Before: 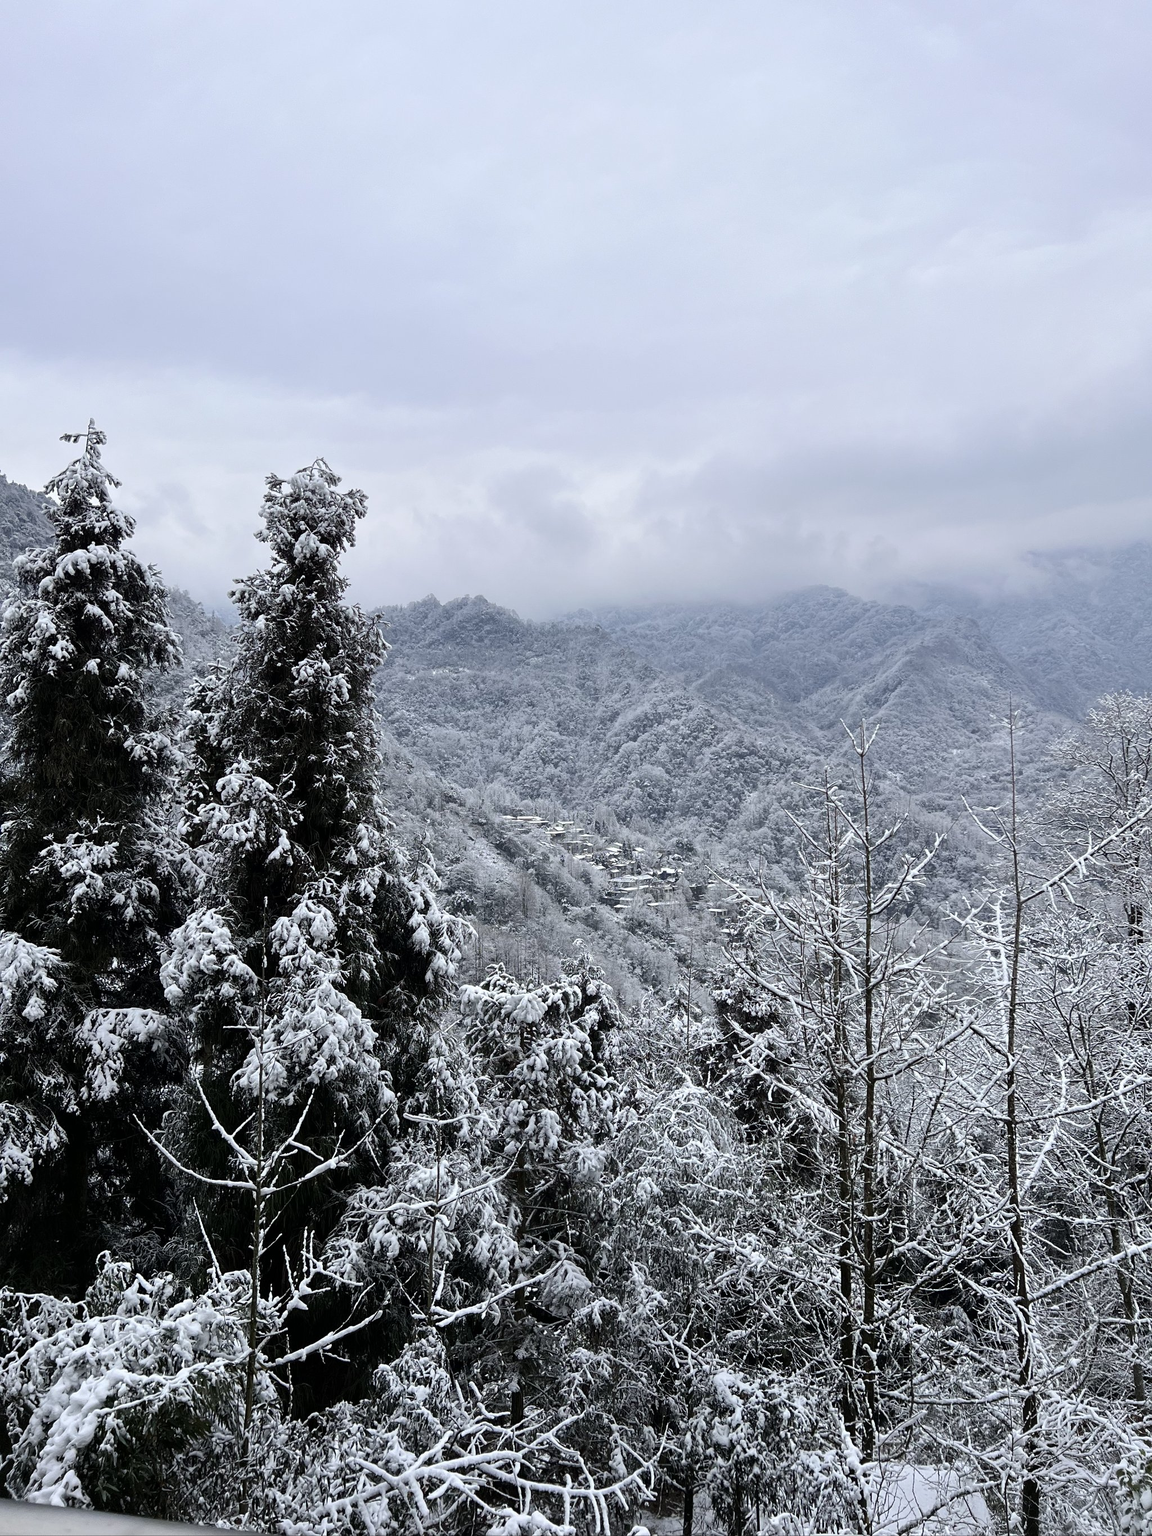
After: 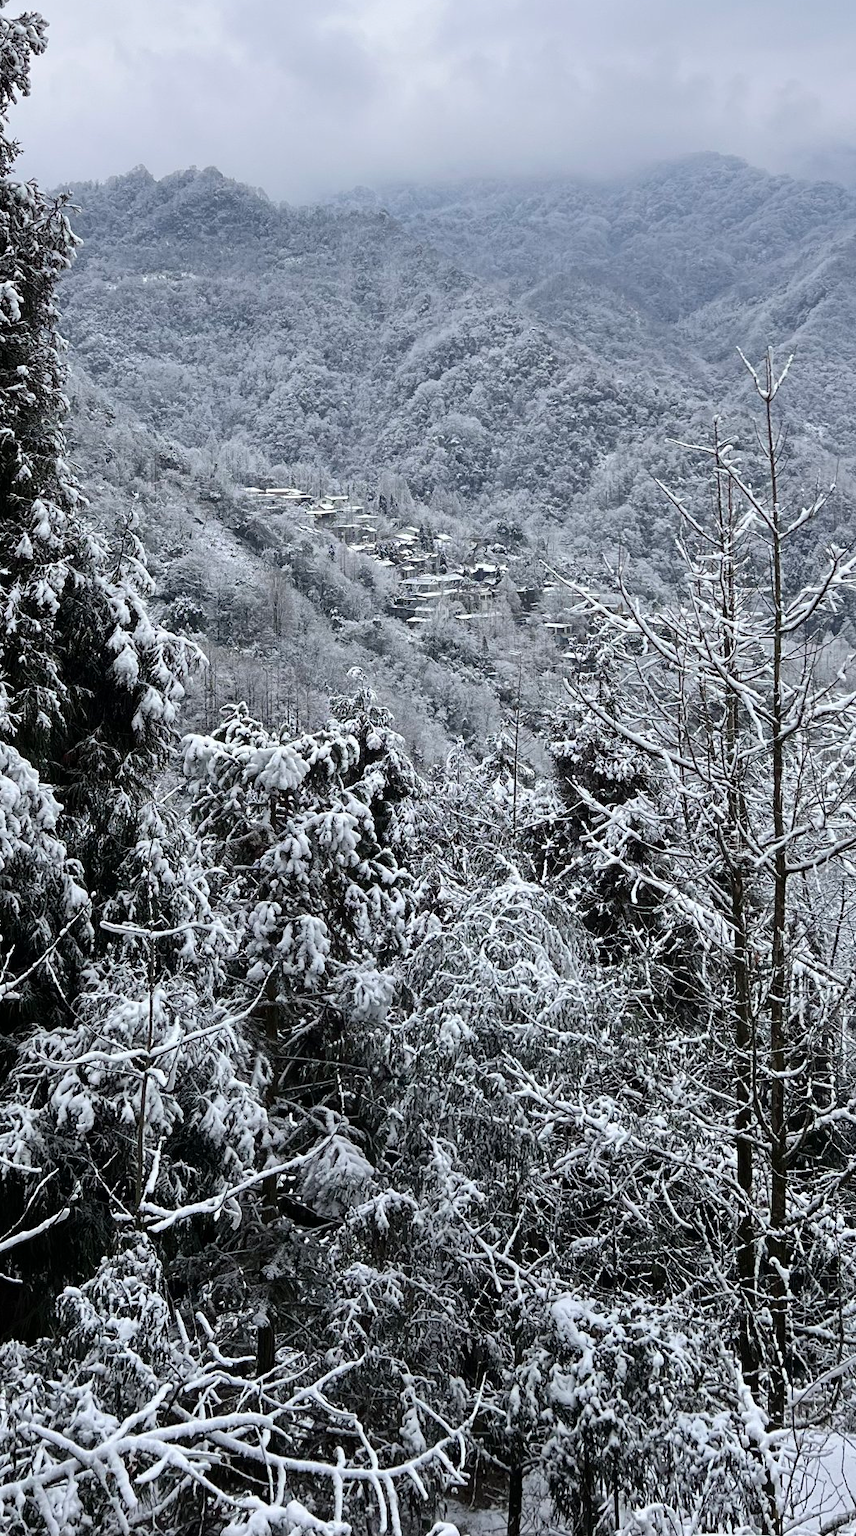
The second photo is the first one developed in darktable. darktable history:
crop and rotate: left 29.069%, top 31.31%, right 19.838%
